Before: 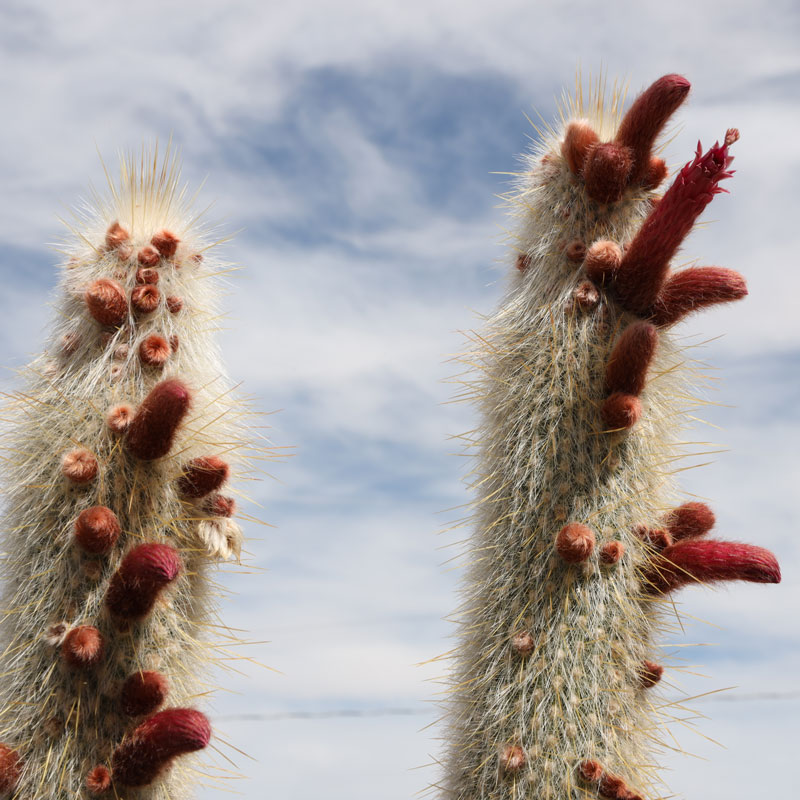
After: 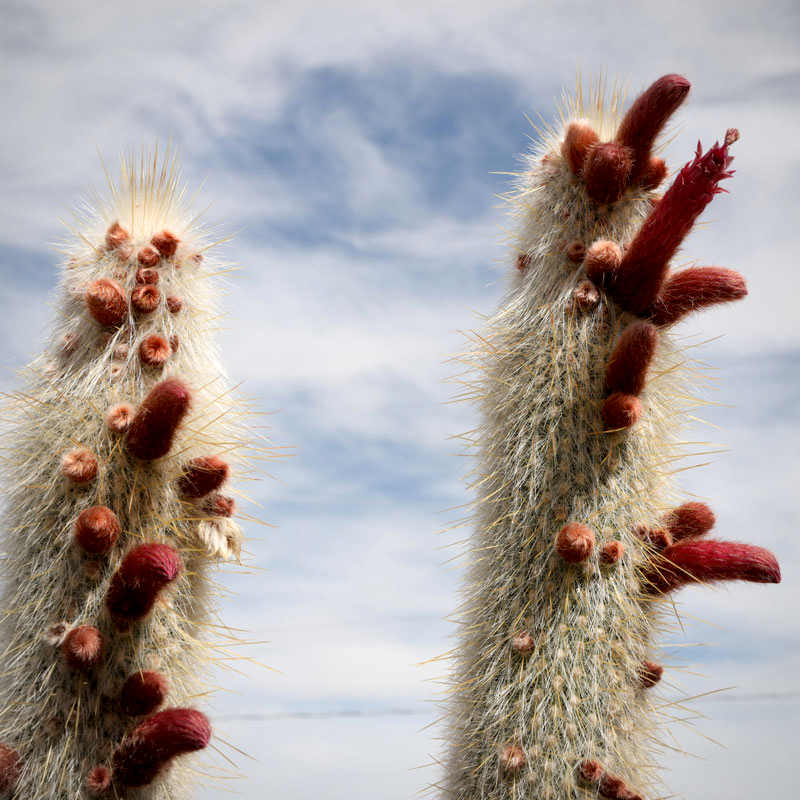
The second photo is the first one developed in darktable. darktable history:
vignetting: fall-off radius 93.87%
exposure: black level correction 0.007, exposure 0.159 EV, compensate highlight preservation false
